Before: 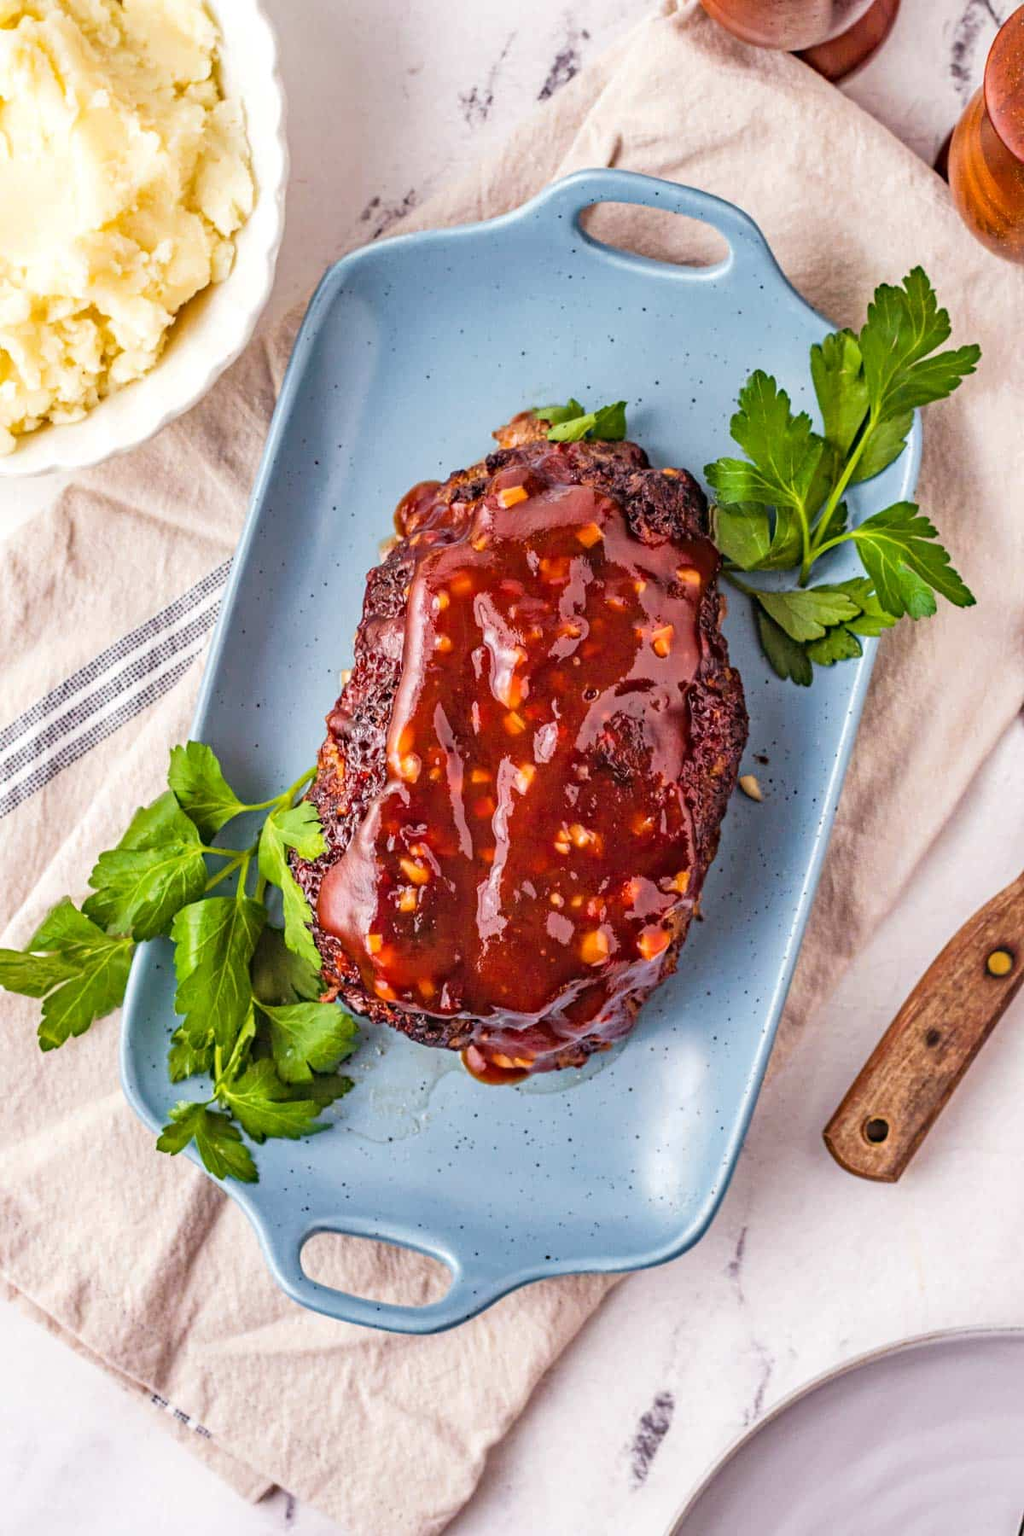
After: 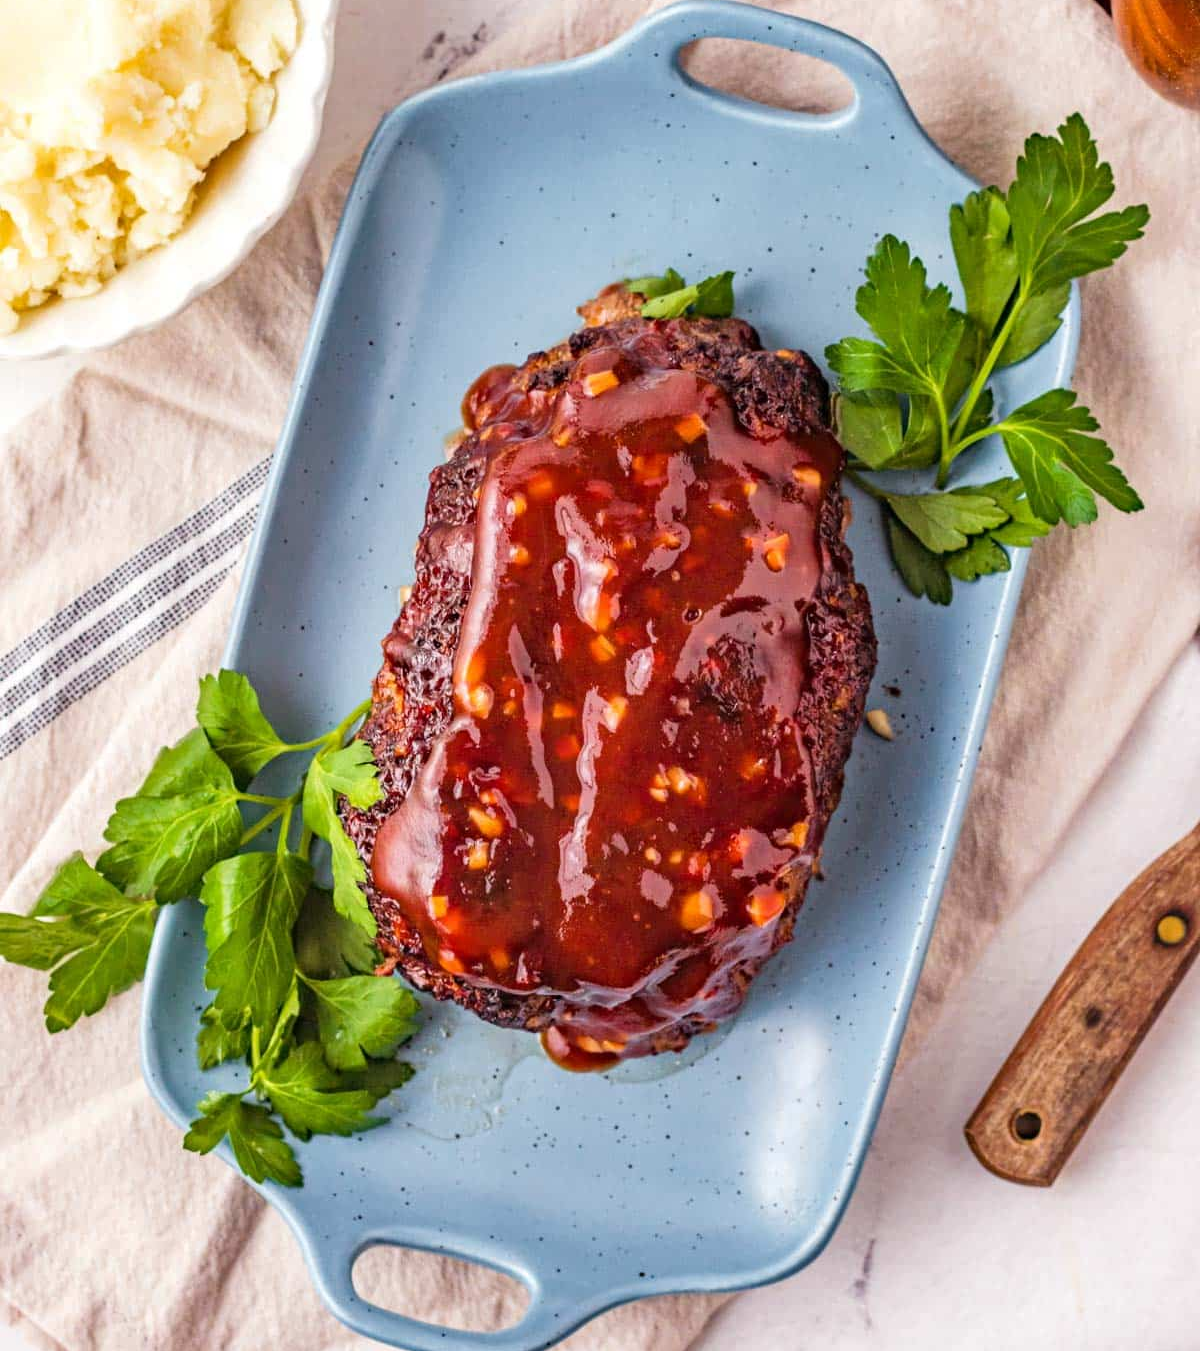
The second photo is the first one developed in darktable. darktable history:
crop: top 11.057%, bottom 13.877%
